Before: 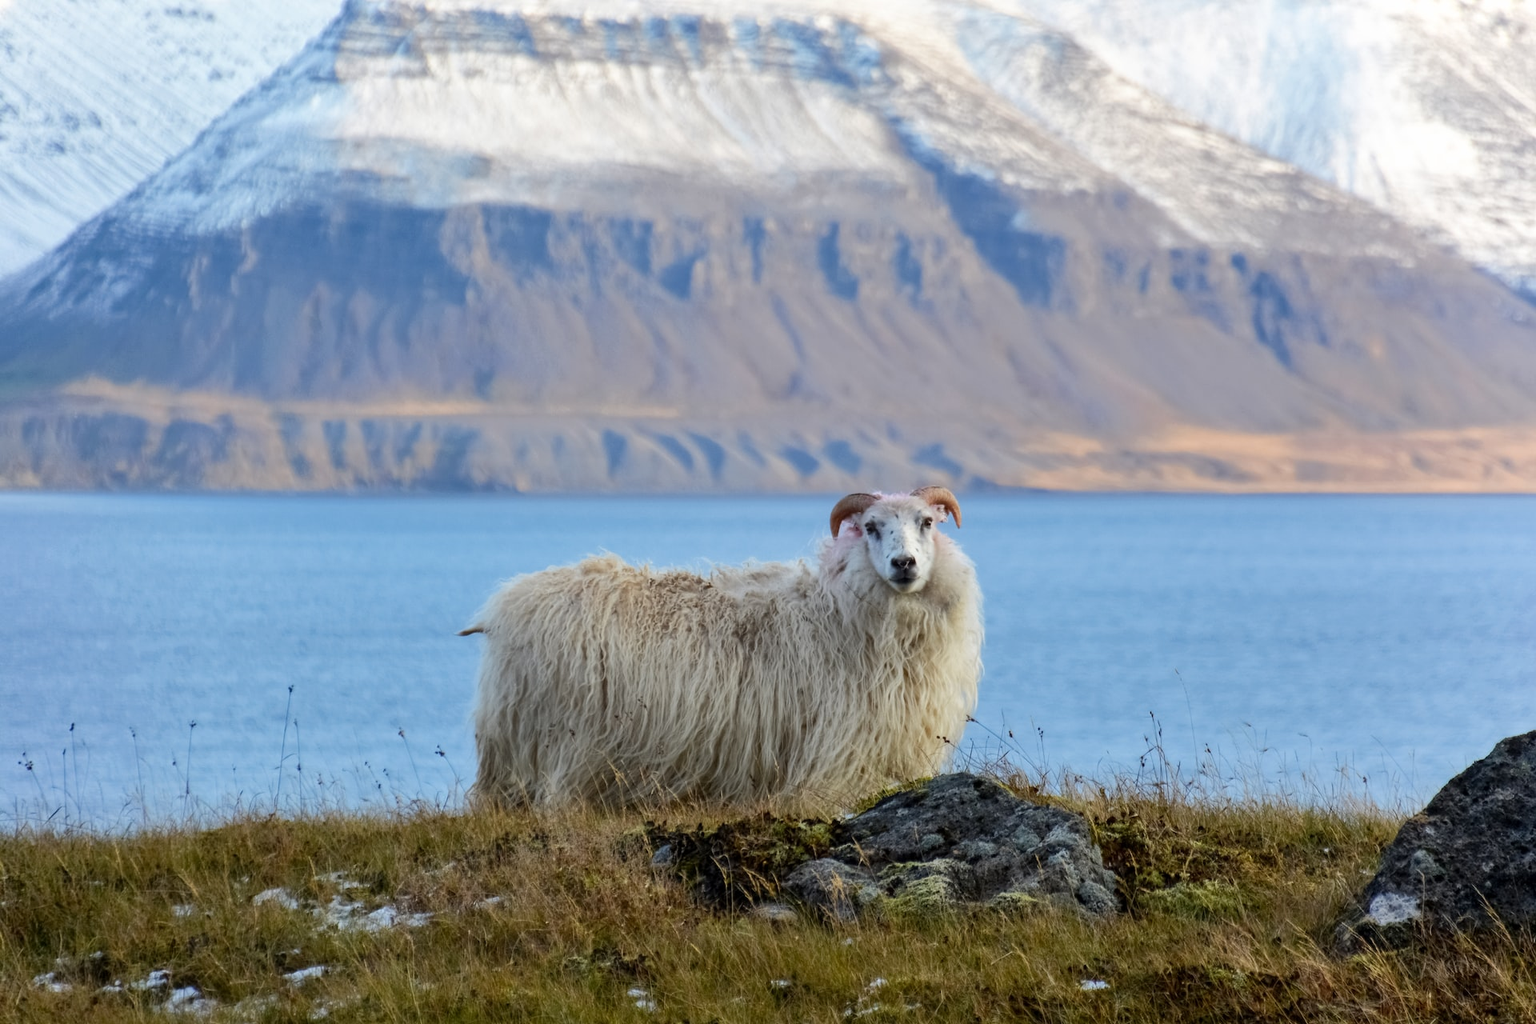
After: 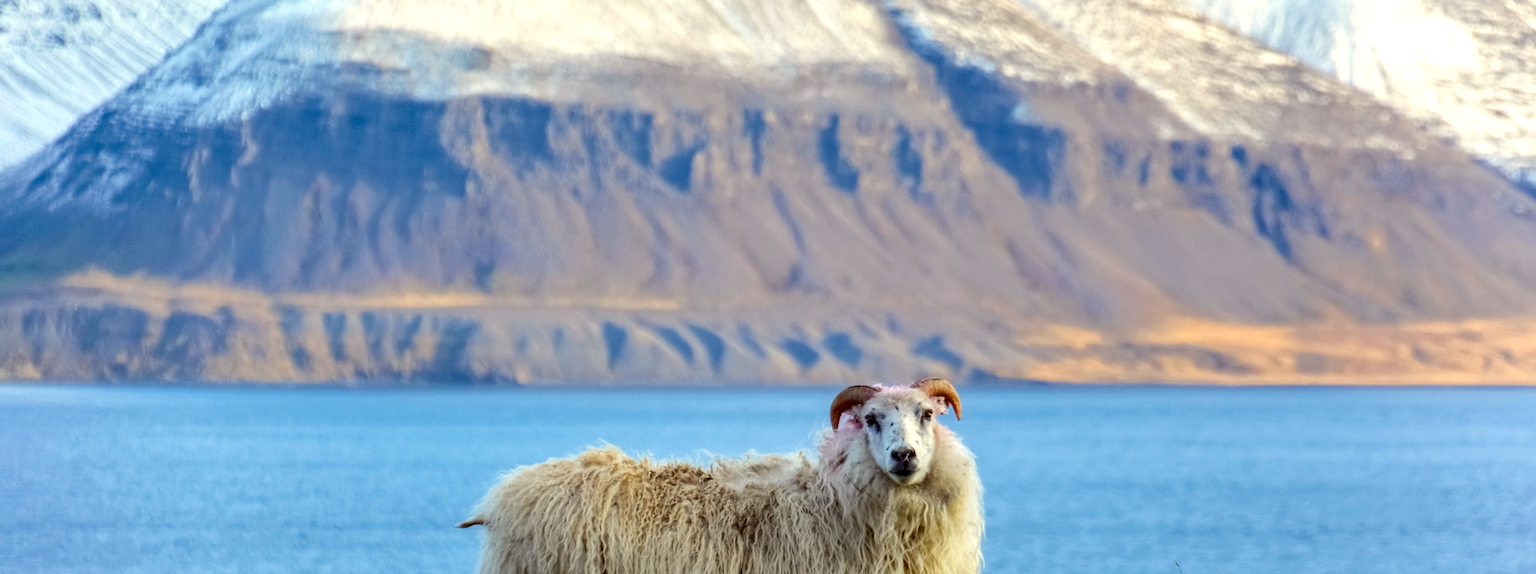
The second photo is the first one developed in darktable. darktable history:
exposure: exposure 0.081 EV, compensate highlight preservation false
local contrast: detail 150%
crop and rotate: top 10.605%, bottom 33.274%
color correction: highlights a* -0.95, highlights b* 4.5, shadows a* 3.55
color calibration: output colorfulness [0, 0.315, 0, 0], x 0.341, y 0.355, temperature 5166 K
color balance rgb: perceptual saturation grading › global saturation 25%, global vibrance 20%
